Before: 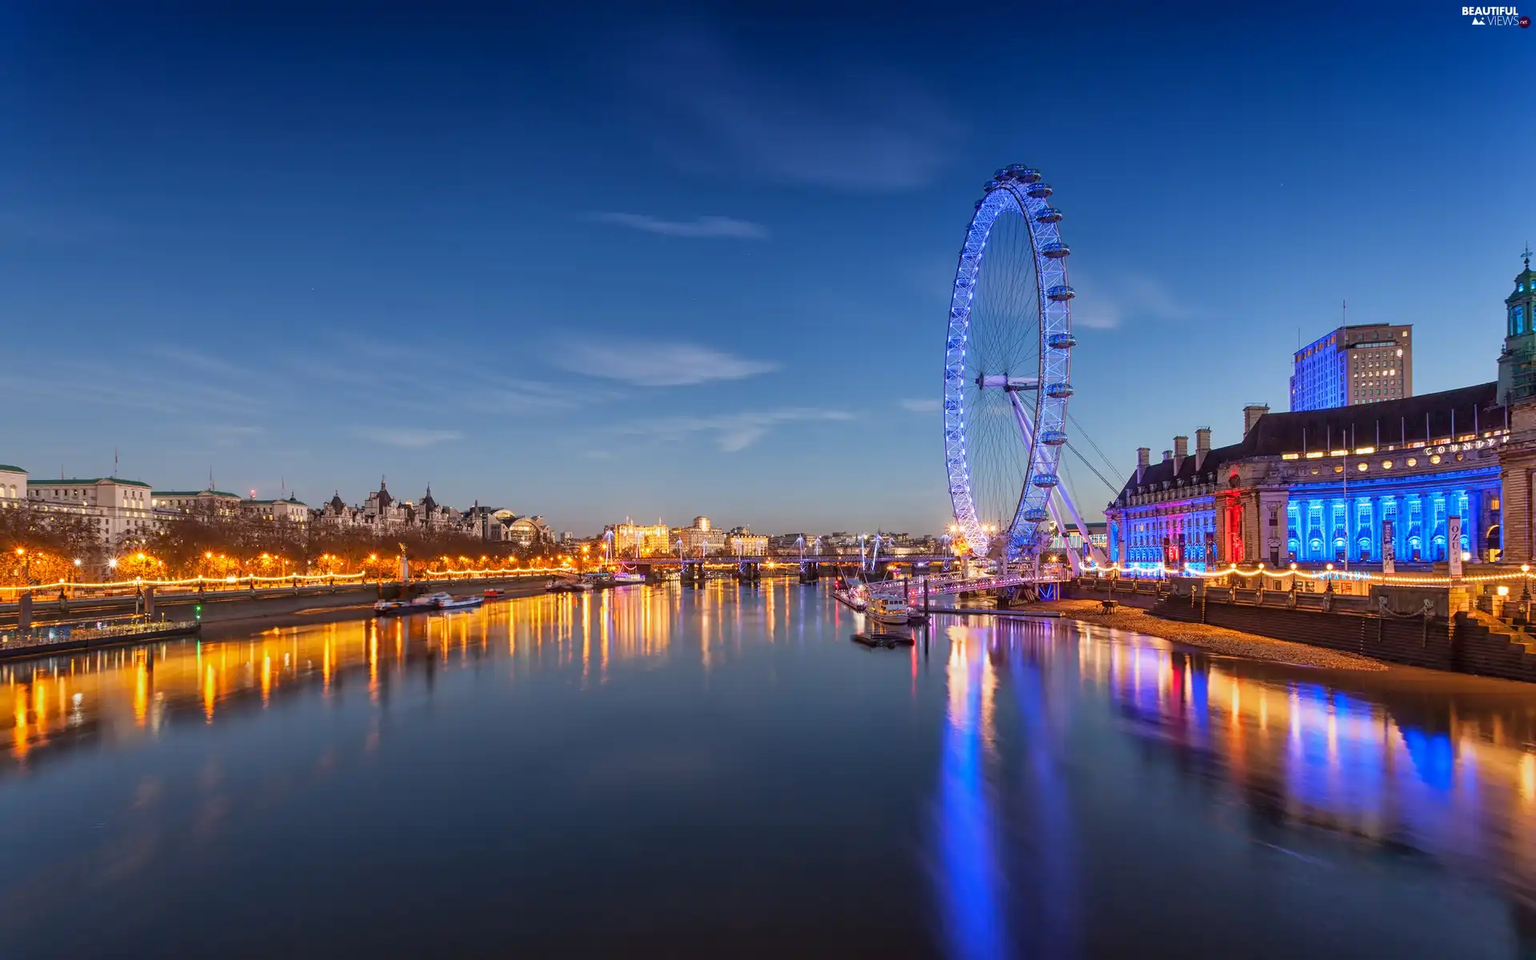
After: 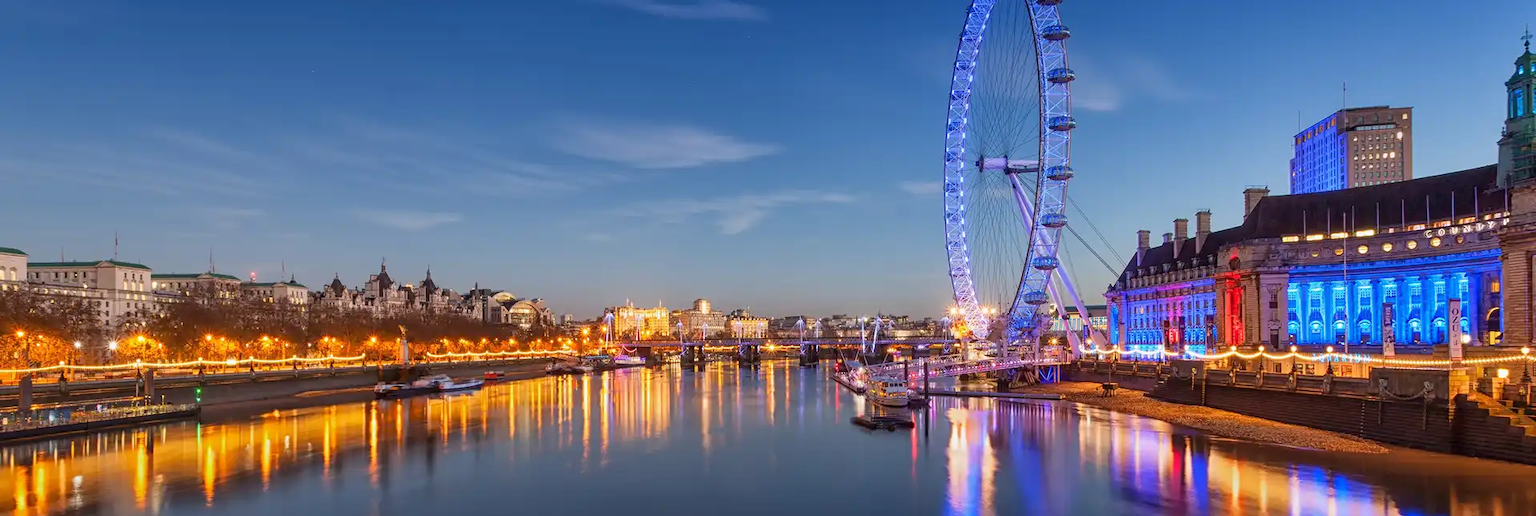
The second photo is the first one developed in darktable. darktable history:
crop and rotate: top 22.722%, bottom 23.467%
